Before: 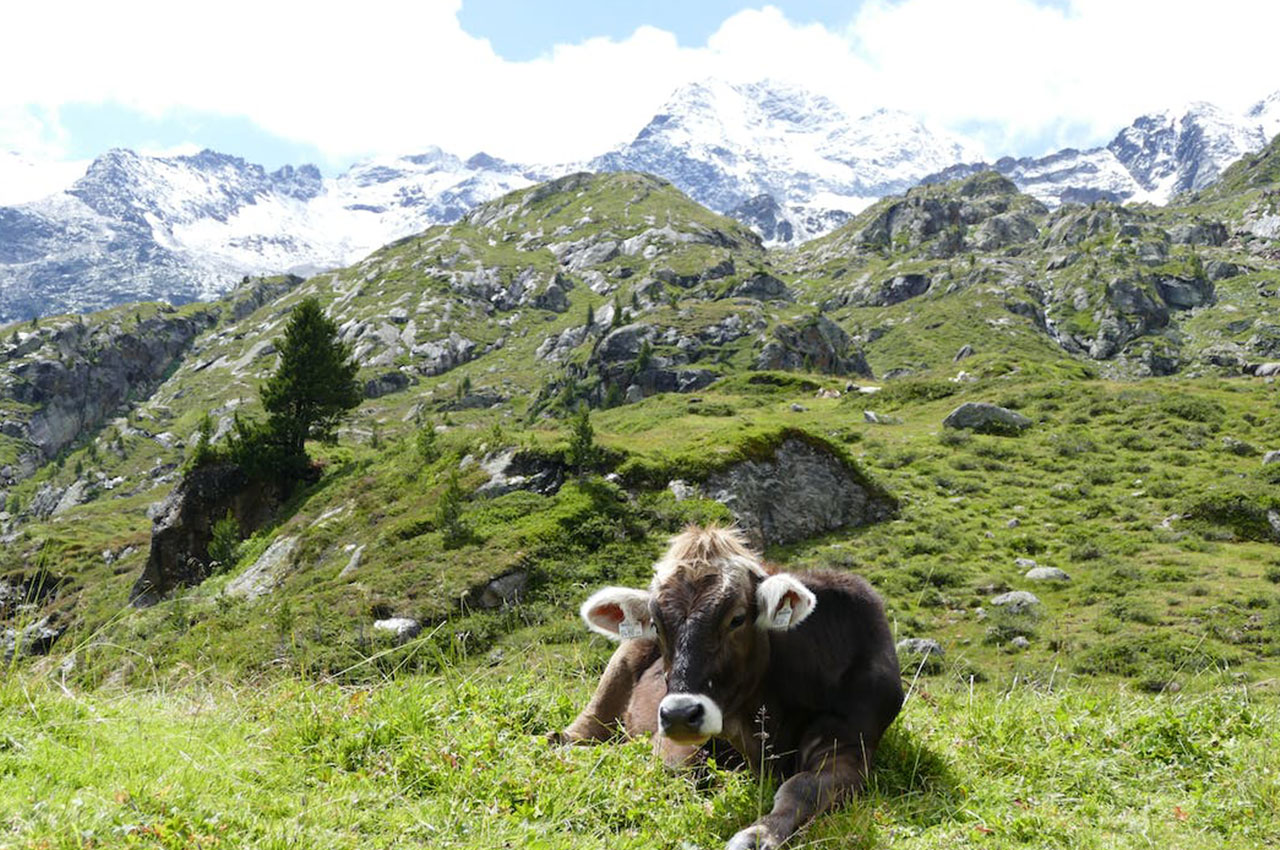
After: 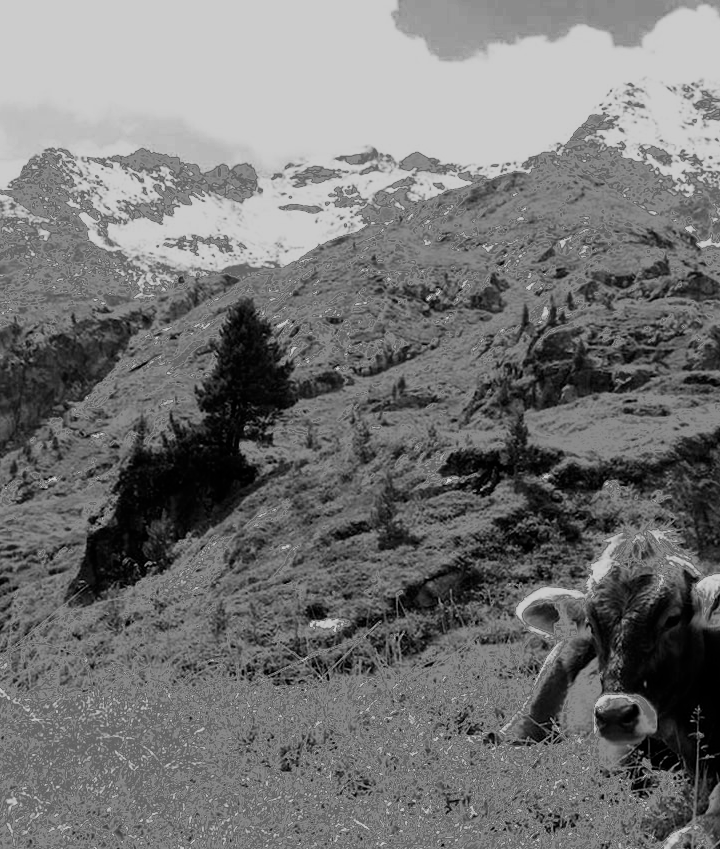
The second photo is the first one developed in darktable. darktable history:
fill light: exposure -0.73 EV, center 0.69, width 2.2
filmic rgb: black relative exposure -7.65 EV, white relative exposure 4.56 EV, hardness 3.61
crop: left 5.114%, right 38.589%
contrast brightness saturation: contrast 0.07, brightness -0.14, saturation 0.11
monochrome: on, module defaults
